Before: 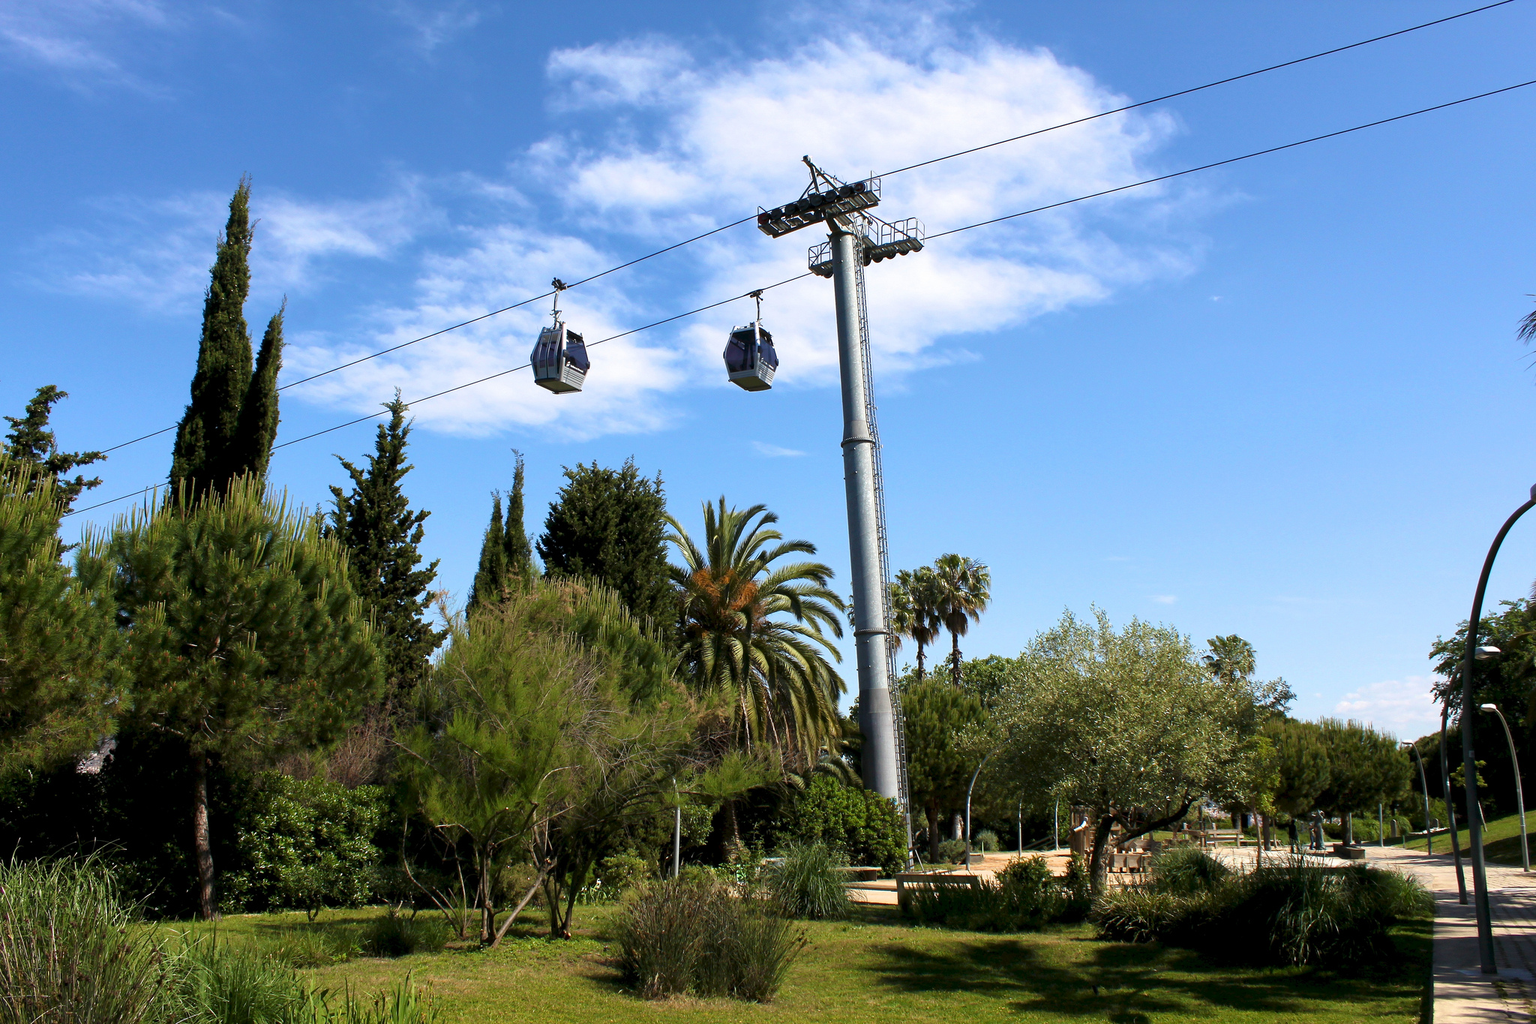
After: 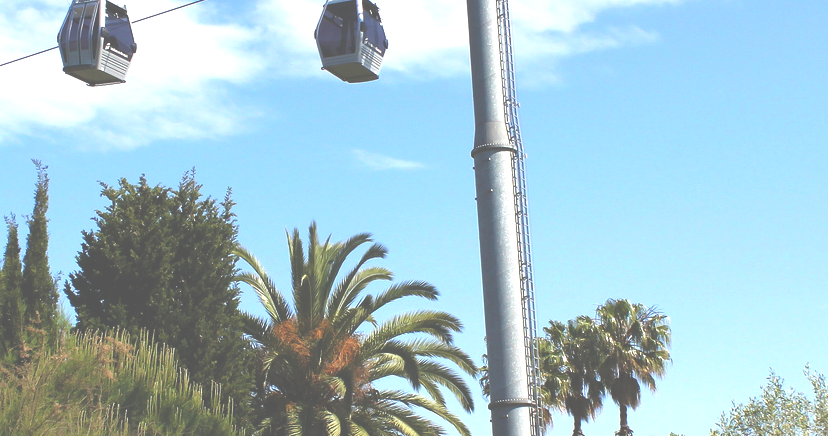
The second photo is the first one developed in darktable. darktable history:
exposure: black level correction -0.071, exposure 0.5 EV, compensate highlight preservation false
crop: left 31.751%, top 32.172%, right 27.8%, bottom 35.83%
